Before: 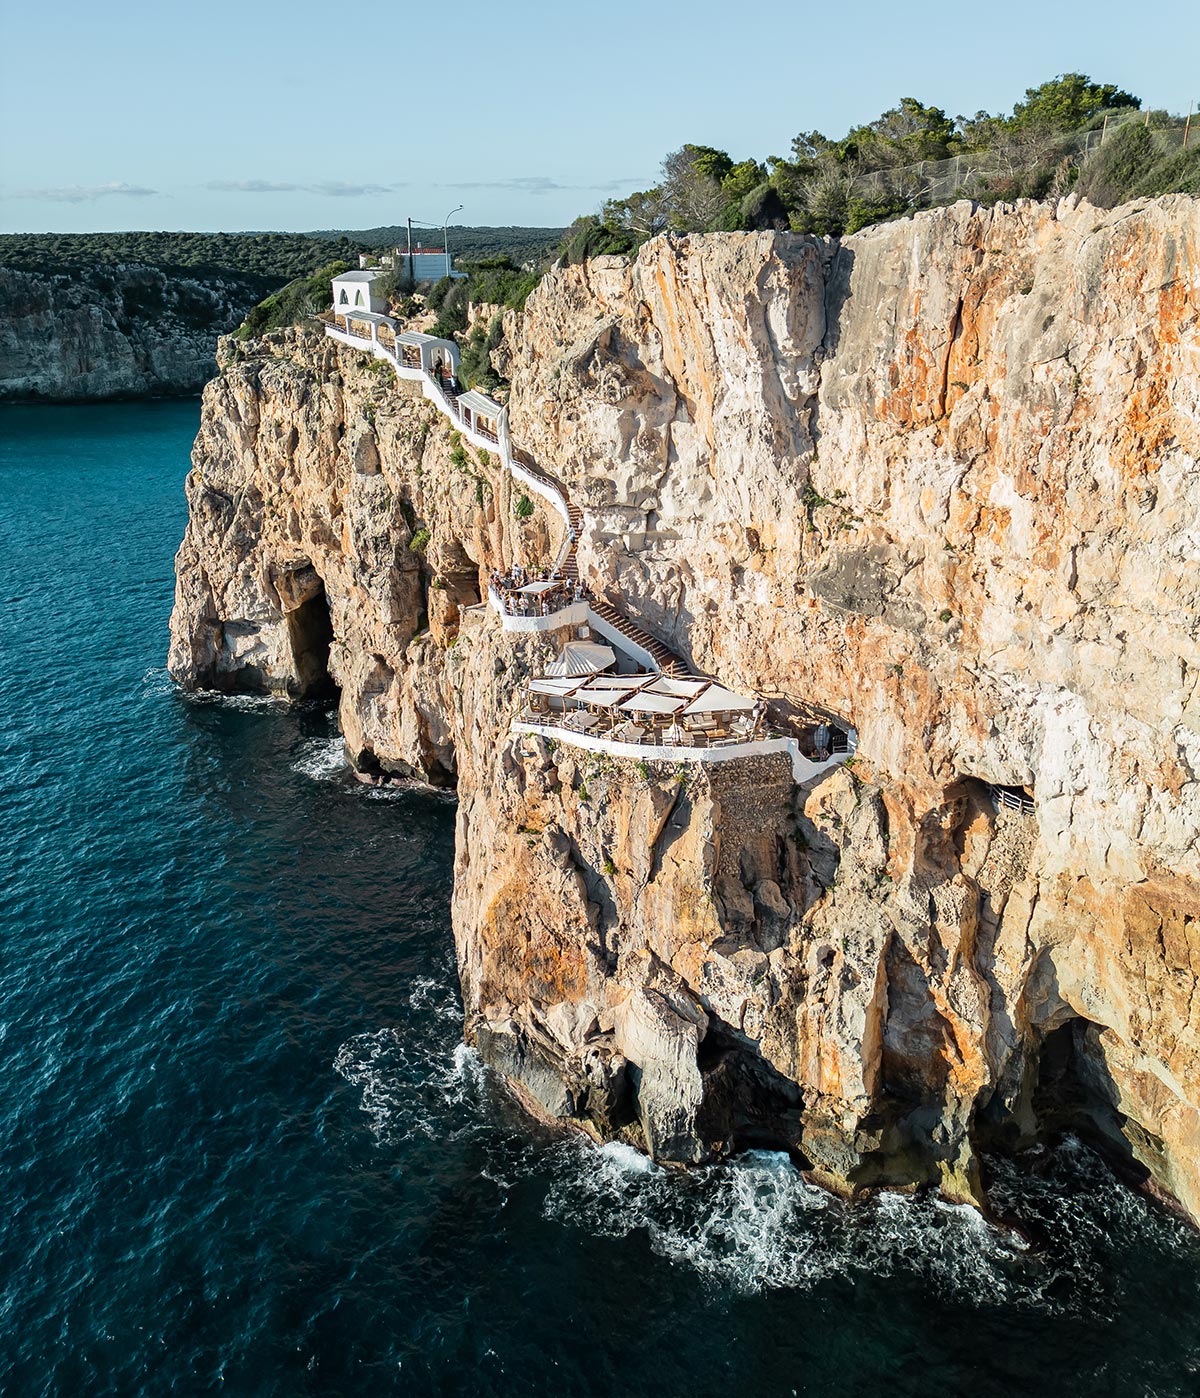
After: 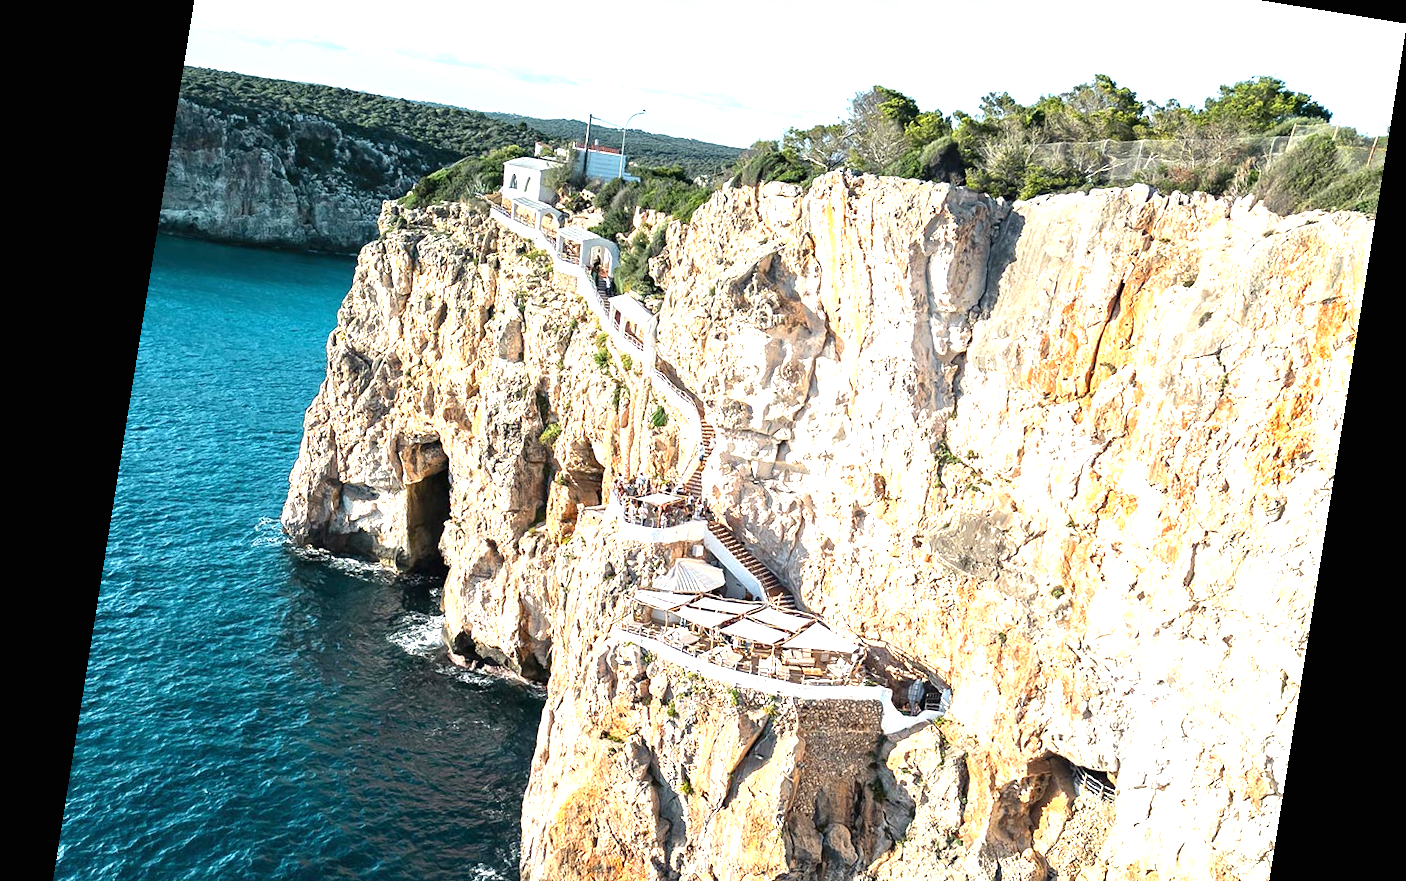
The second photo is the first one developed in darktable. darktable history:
exposure: black level correction 0, exposure 1.2 EV, compensate exposure bias true, compensate highlight preservation false
crop and rotate: top 10.605%, bottom 33.274%
rotate and perspective: rotation 9.12°, automatic cropping off
